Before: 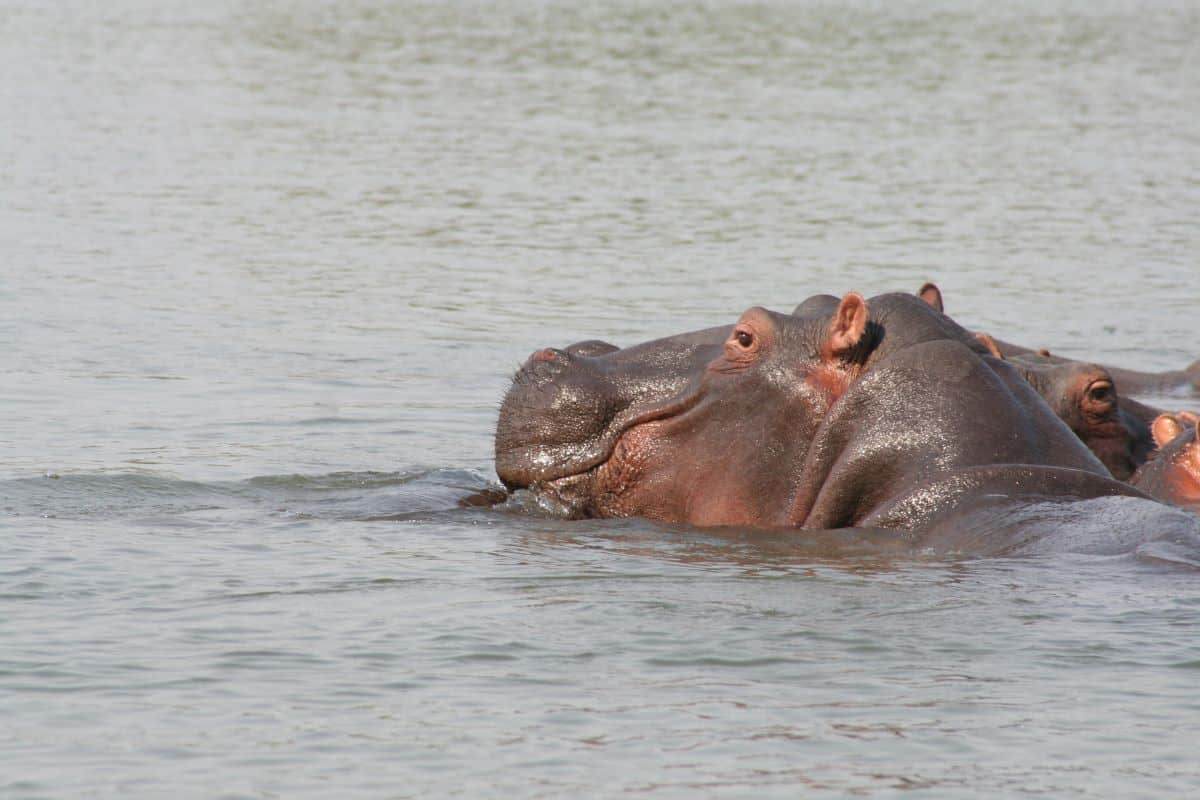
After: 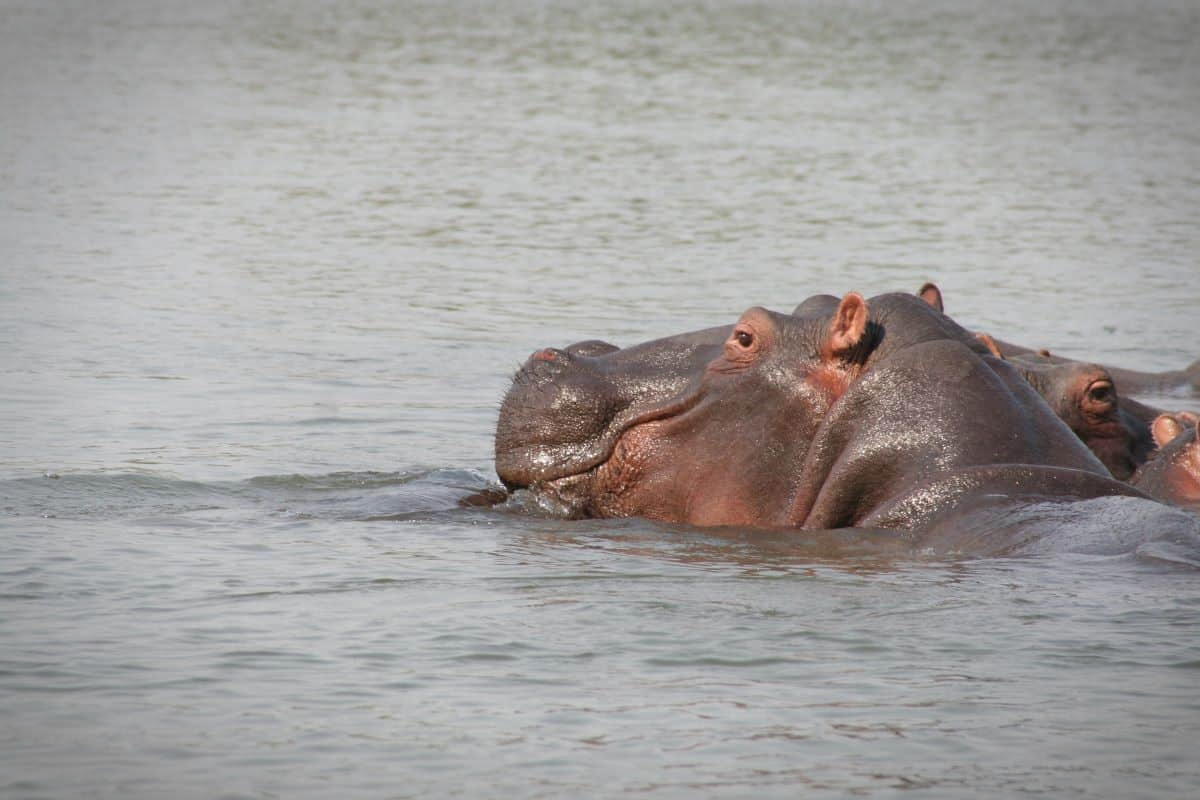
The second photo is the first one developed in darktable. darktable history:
vignetting: automatic ratio true
exposure: exposure -0.01 EV, compensate highlight preservation false
